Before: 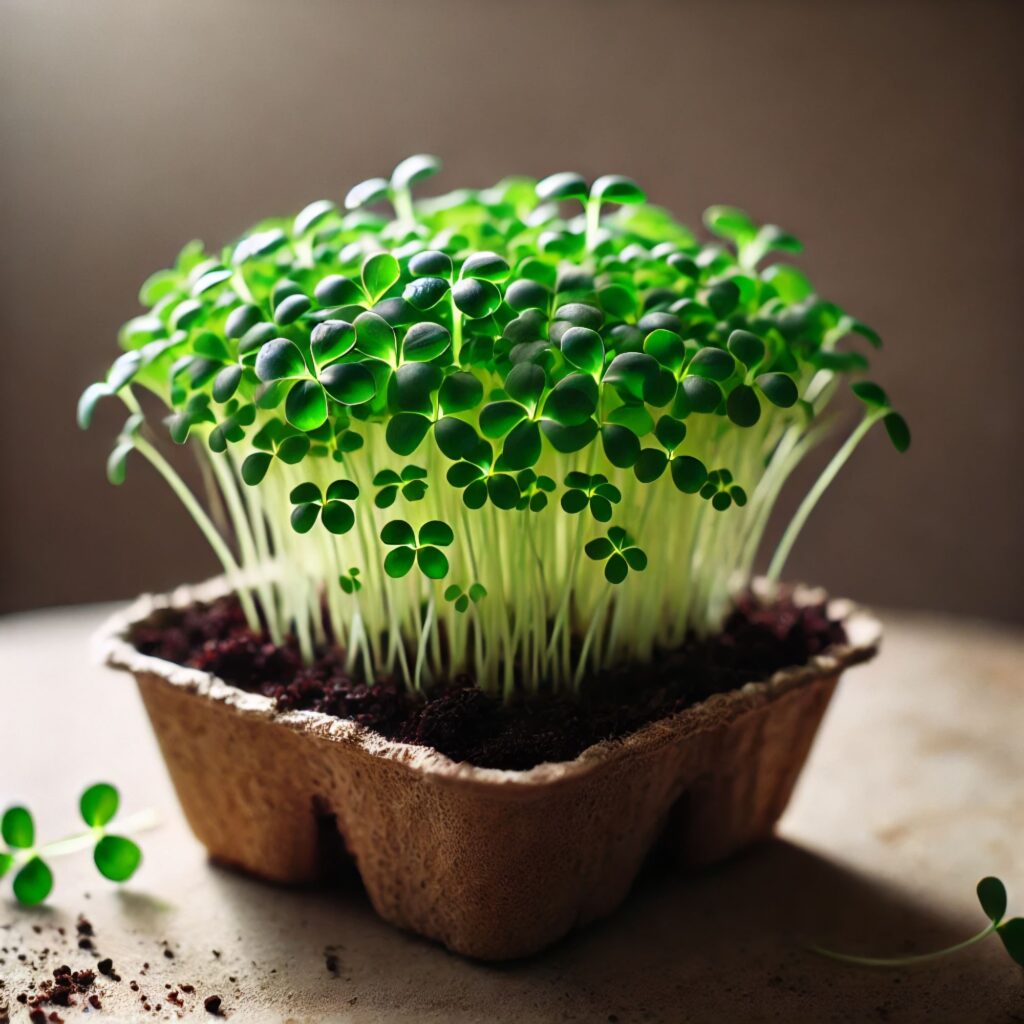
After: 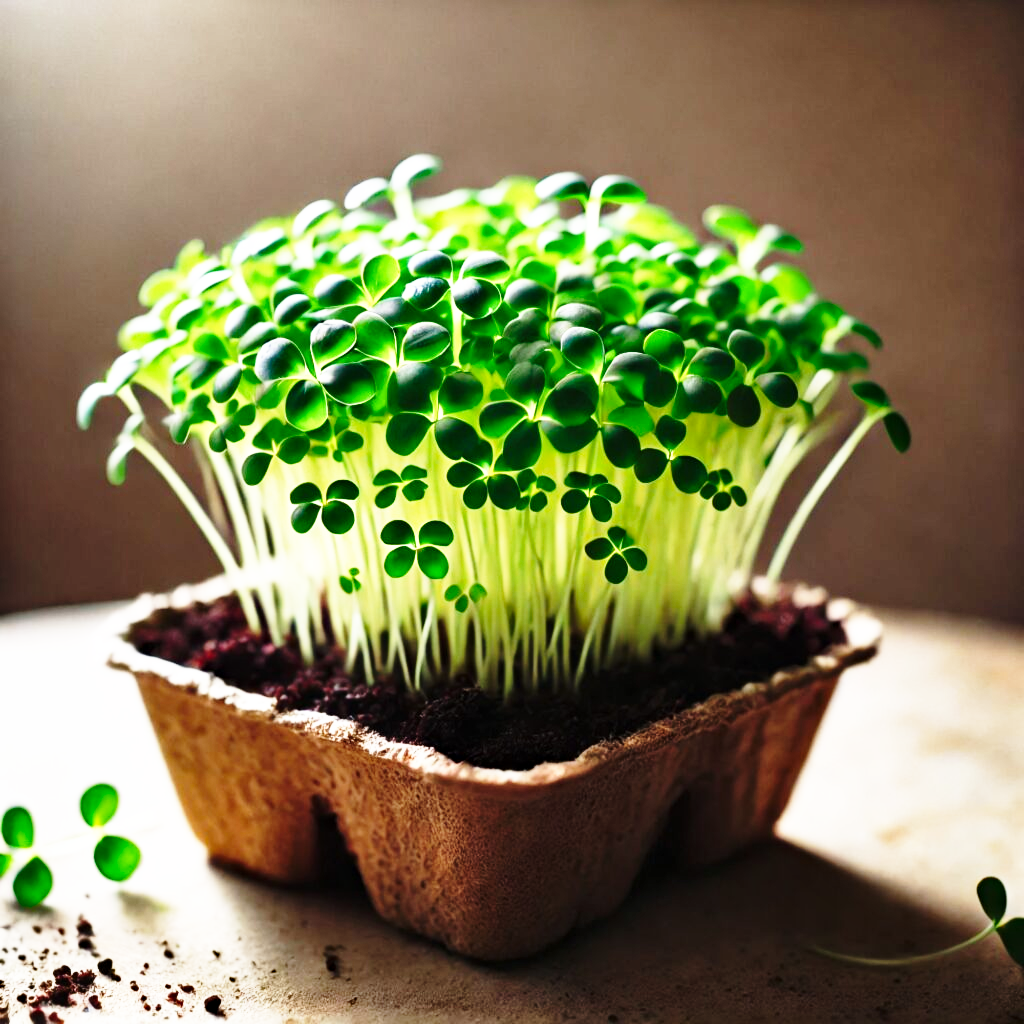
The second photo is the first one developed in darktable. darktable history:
shadows and highlights: shadows 47.88, highlights -40.85, soften with gaussian
haze removal: compatibility mode true, adaptive false
contrast brightness saturation: saturation -0.063
base curve: curves: ch0 [(0, 0) (0.026, 0.03) (0.109, 0.232) (0.351, 0.748) (0.669, 0.968) (1, 1)], preserve colors none
